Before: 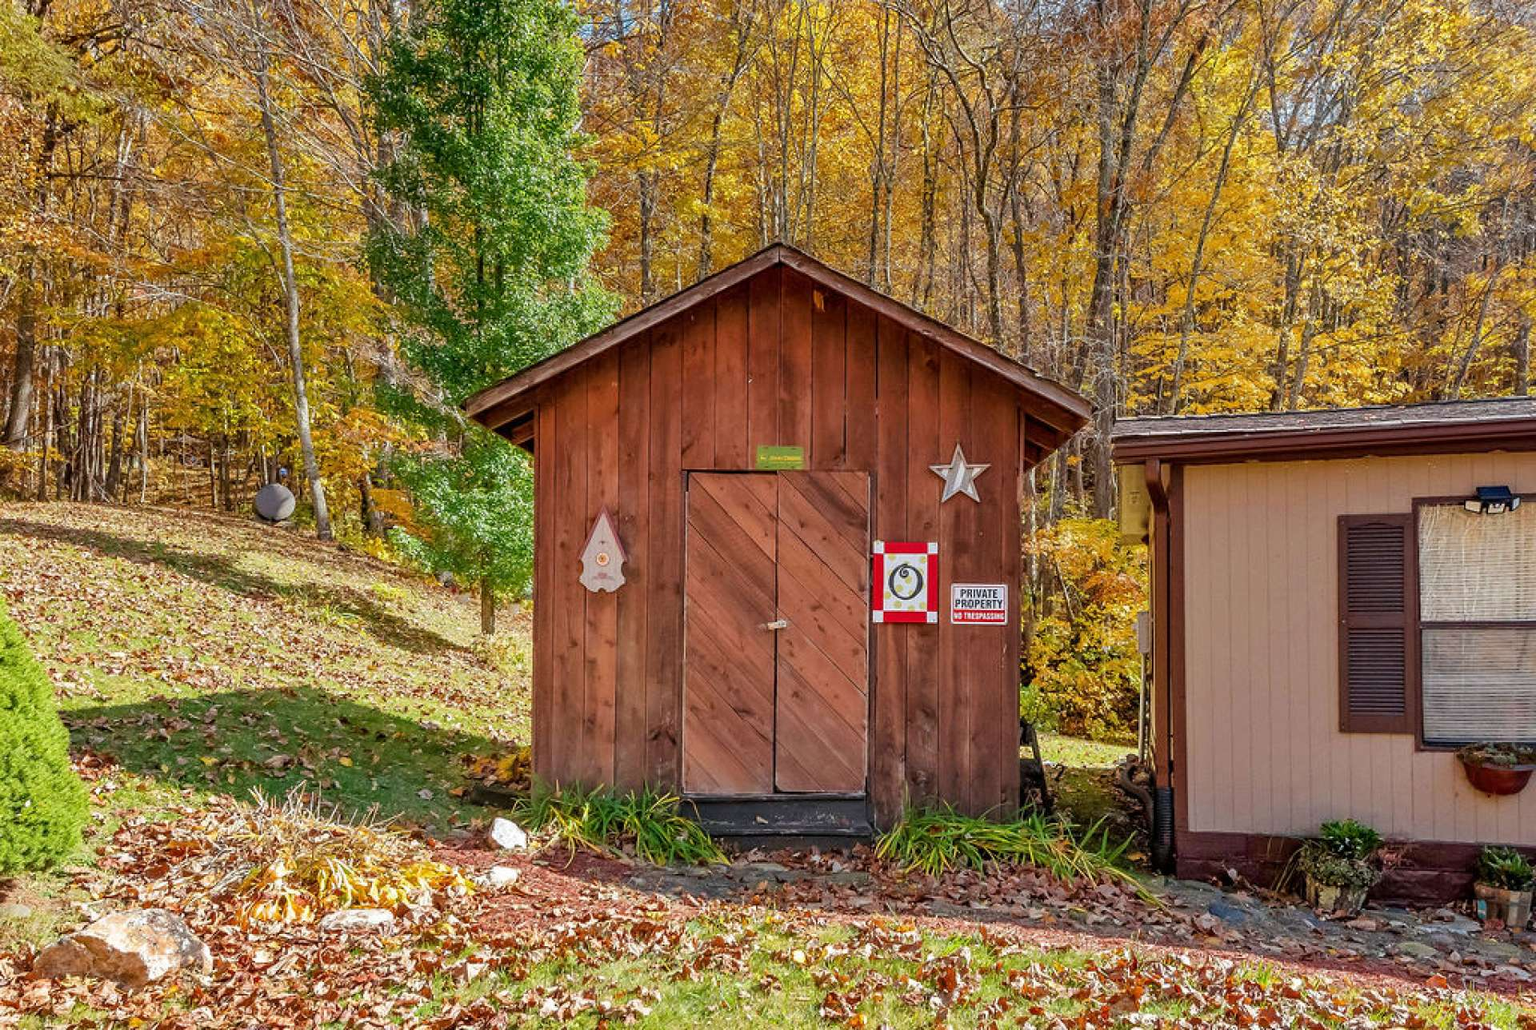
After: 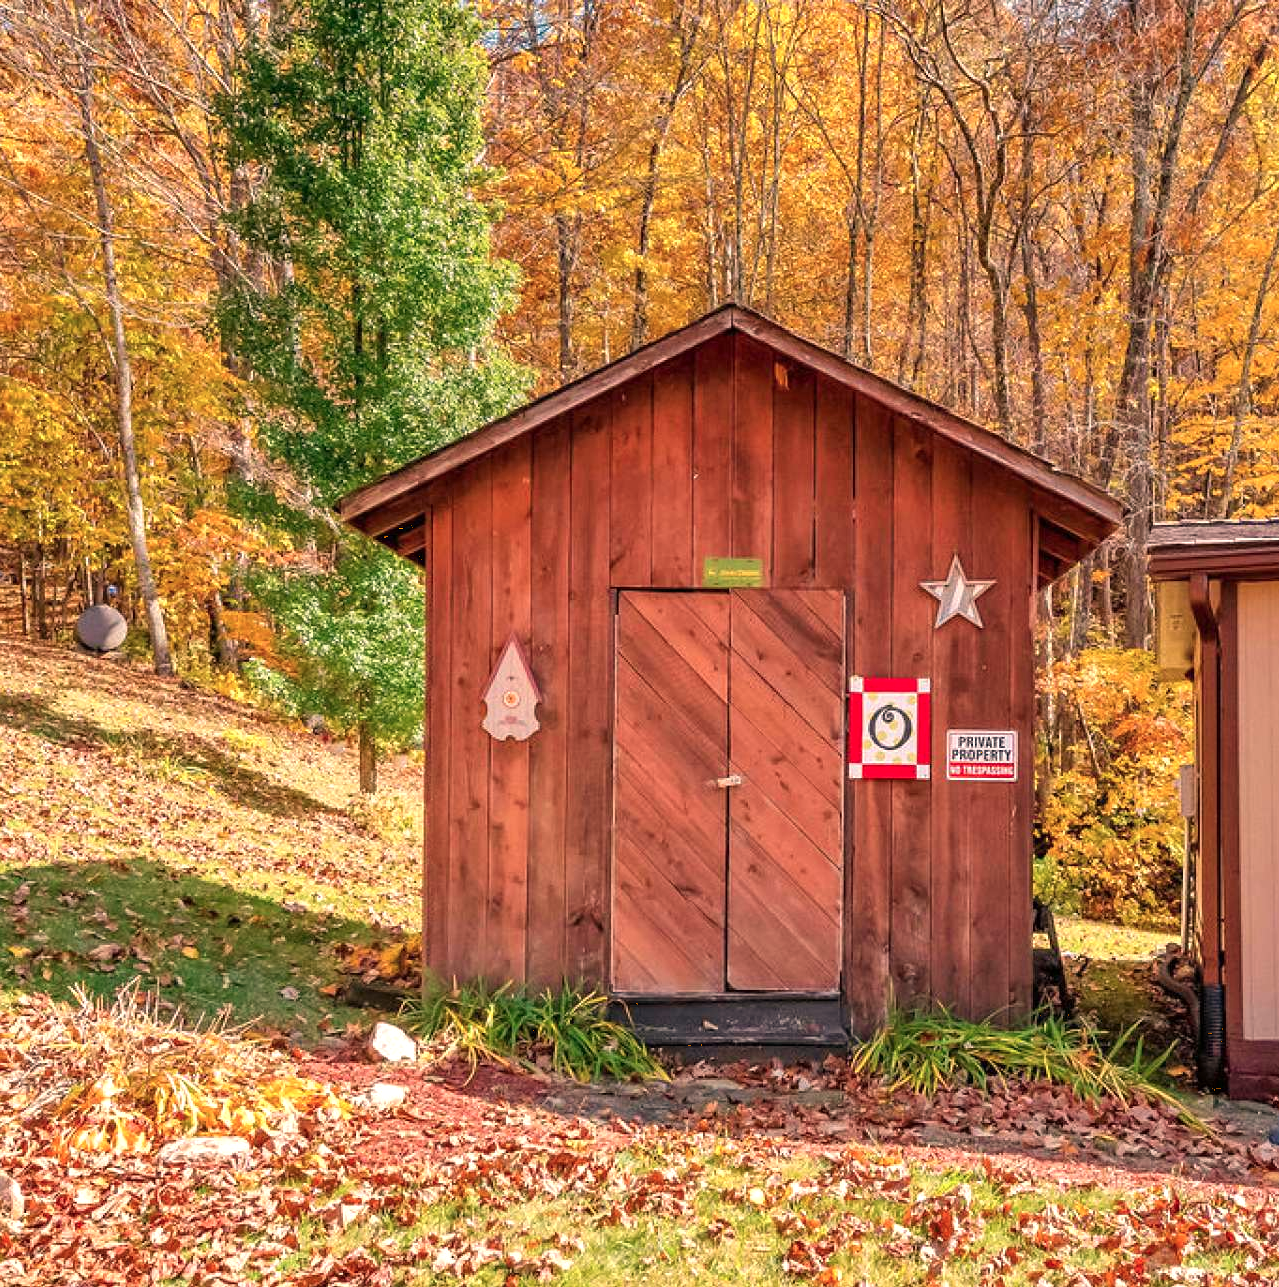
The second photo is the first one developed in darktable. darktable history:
color calibration: output R [0.999, 0.026, -0.11, 0], output G [-0.019, 1.037, -0.099, 0], output B [0.022, -0.023, 0.902, 0], illuminant custom, x 0.367, y 0.392, temperature 4437.75 K, clip negative RGB from gamut false
white balance: red 1.138, green 0.996, blue 0.812
crop and rotate: left 12.648%, right 20.685%
exposure: exposure 0.4 EV, compensate highlight preservation false
